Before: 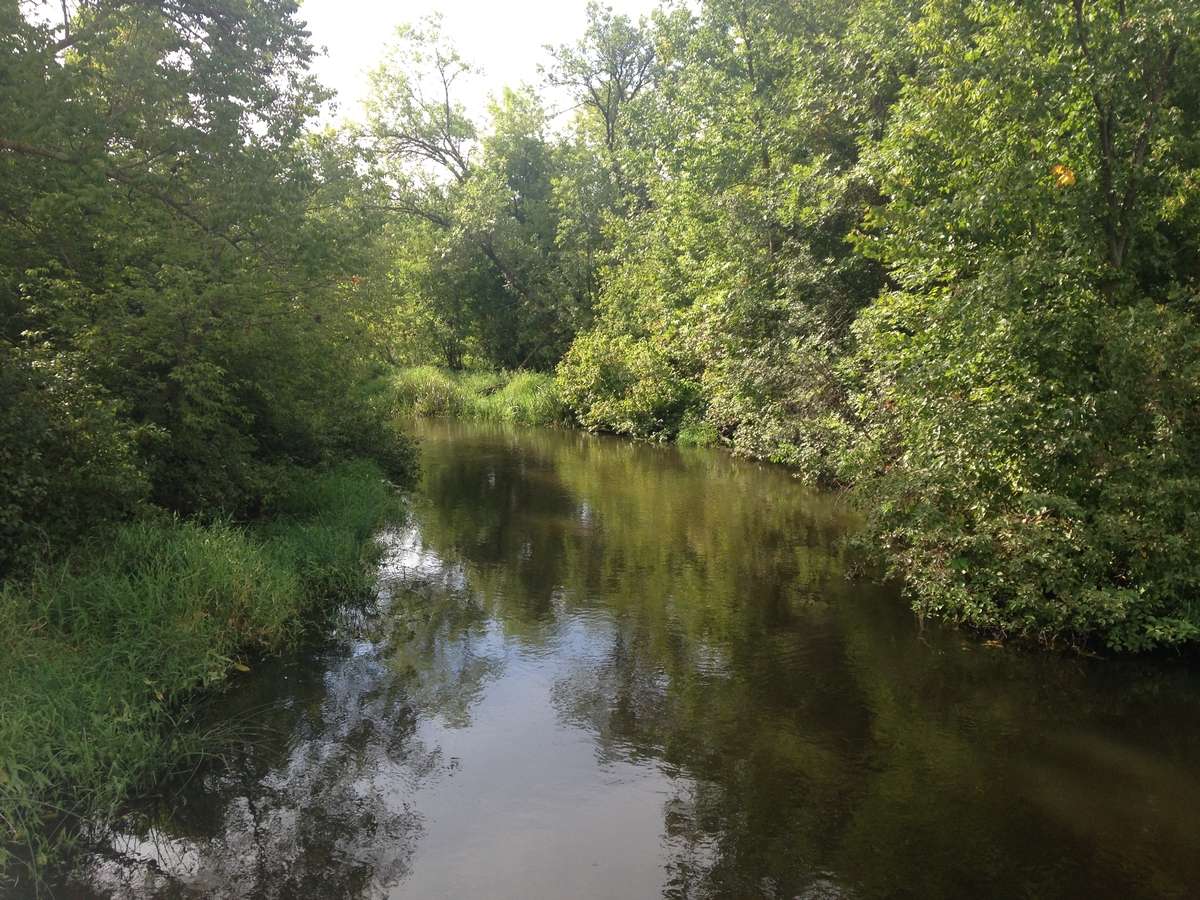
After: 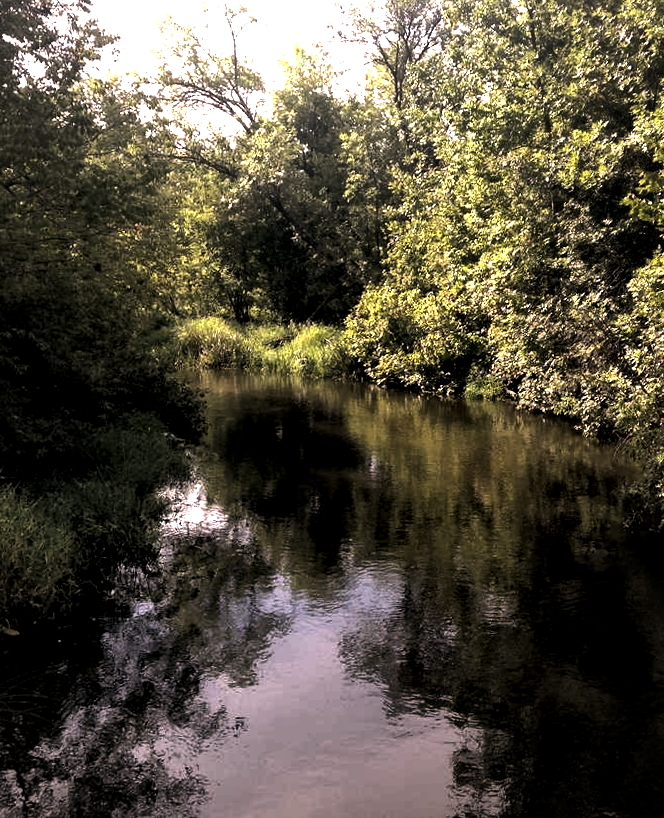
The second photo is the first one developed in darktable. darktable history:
crop: left 21.496%, right 22.254%
levels: levels [0.044, 0.475, 0.791]
local contrast: mode bilateral grid, contrast 20, coarseness 50, detail 161%, midtone range 0.2
tone curve: curves: ch0 [(0, 0) (0.153, 0.06) (1, 1)], color space Lab, linked channels, preserve colors none
rotate and perspective: rotation -0.013°, lens shift (vertical) -0.027, lens shift (horizontal) 0.178, crop left 0.016, crop right 0.989, crop top 0.082, crop bottom 0.918
color correction: highlights a* 14.52, highlights b* 4.84
